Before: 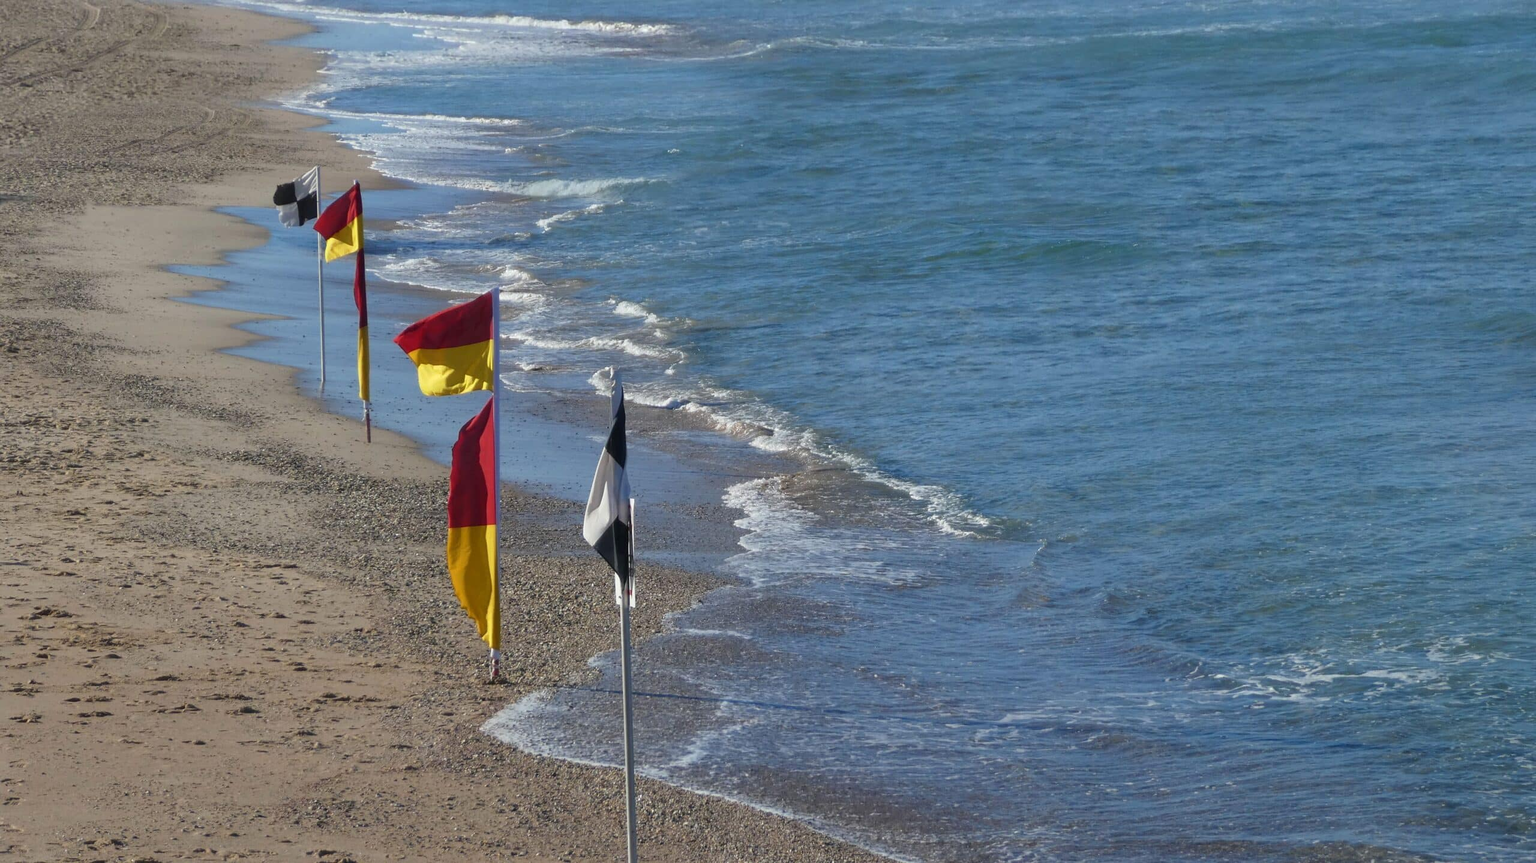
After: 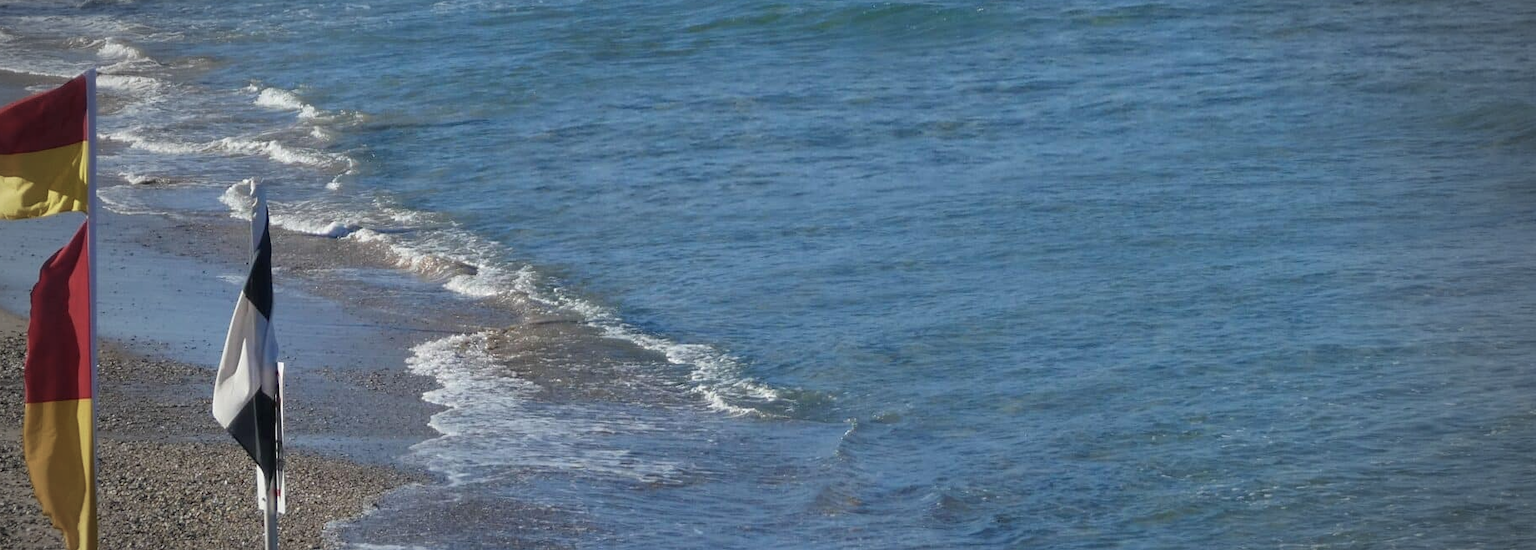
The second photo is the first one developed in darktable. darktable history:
vignetting: fall-off start 70.47%, width/height ratio 1.335
crop and rotate: left 28.045%, top 27.595%, bottom 26.496%
